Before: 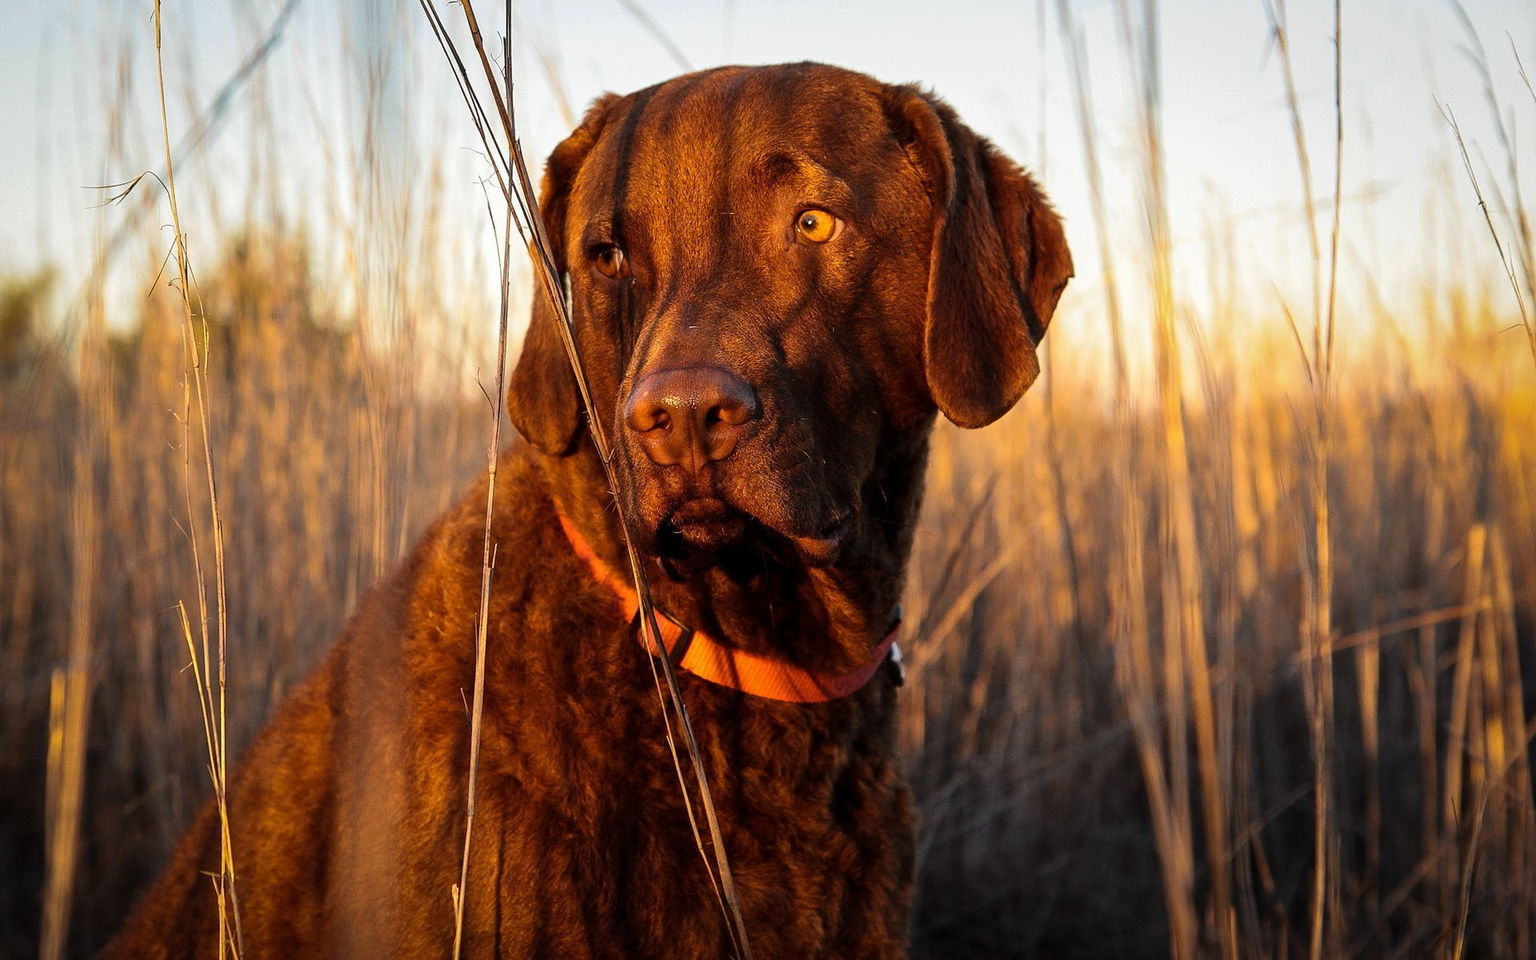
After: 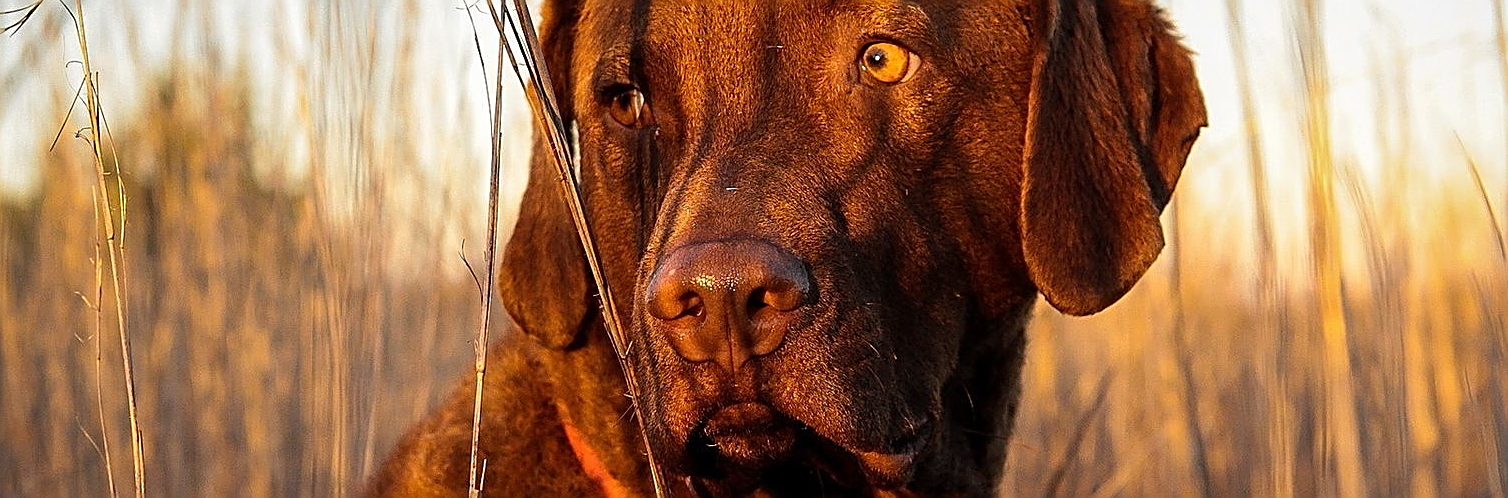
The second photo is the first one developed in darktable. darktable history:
sharpen: amount 0.901
crop: left 7.036%, top 18.398%, right 14.379%, bottom 40.043%
